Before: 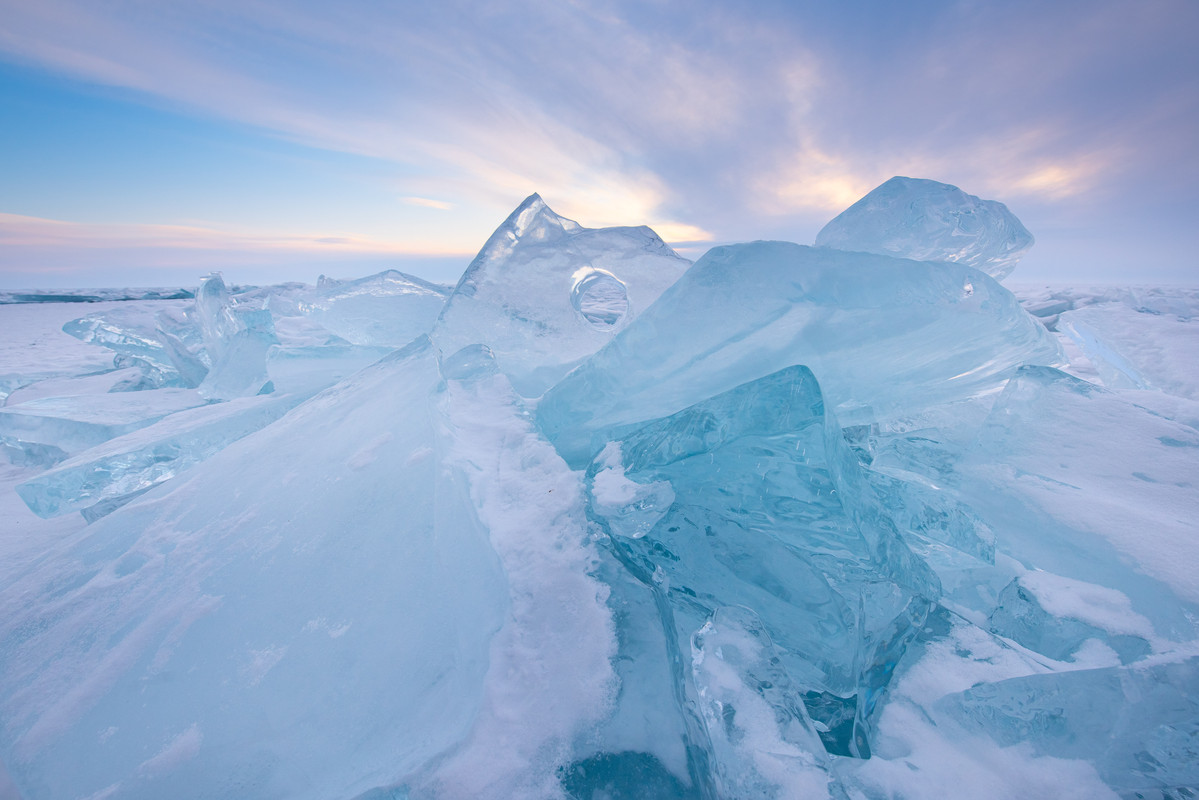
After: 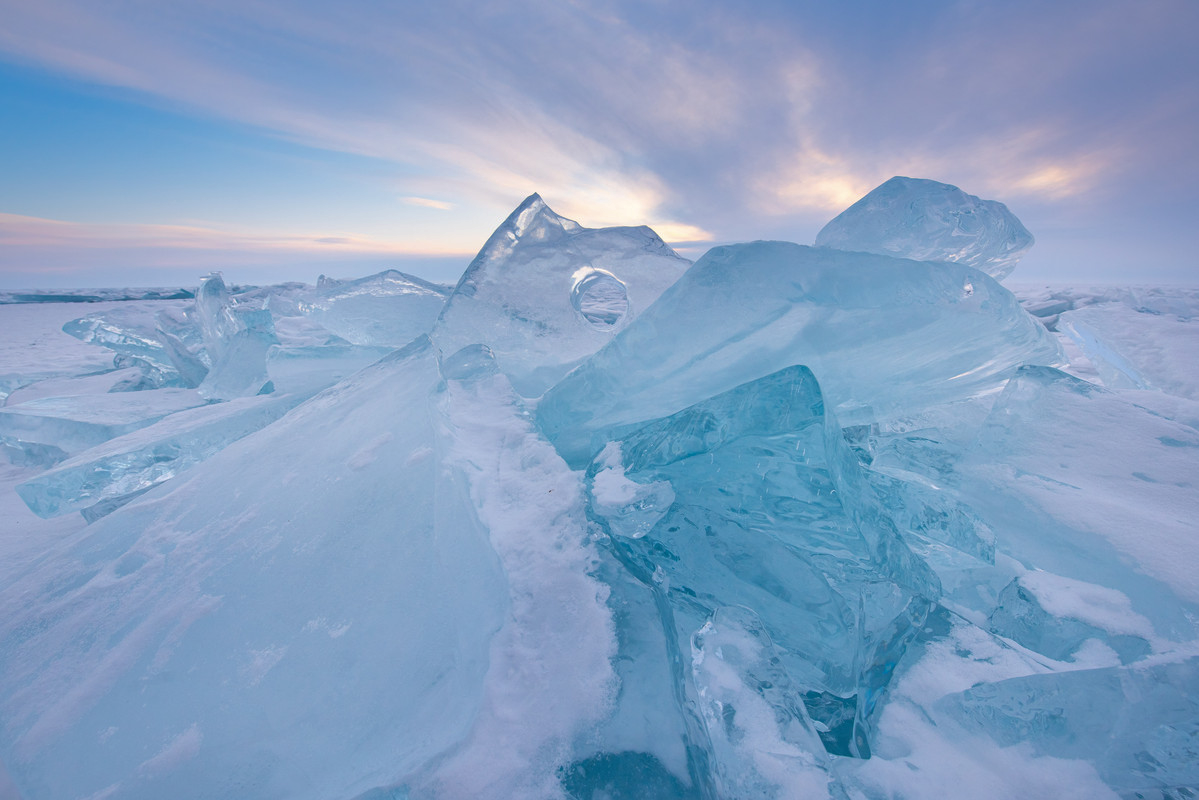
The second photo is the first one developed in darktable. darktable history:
tone equalizer: edges refinement/feathering 500, mask exposure compensation -1.57 EV, preserve details guided filter
shadows and highlights: on, module defaults
